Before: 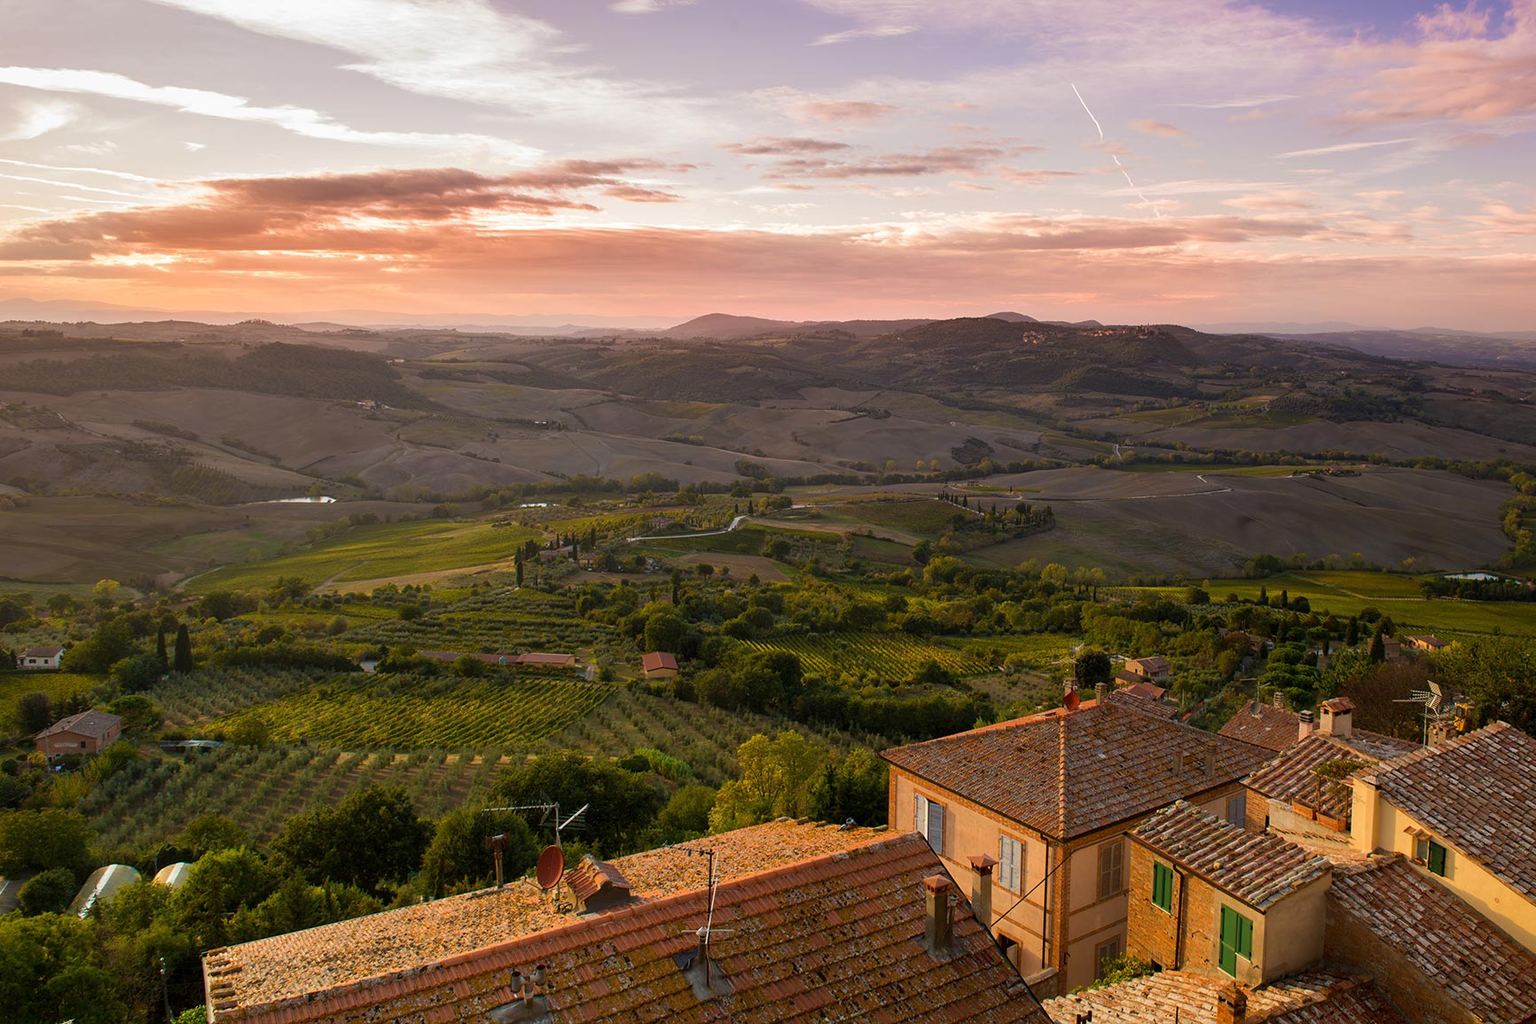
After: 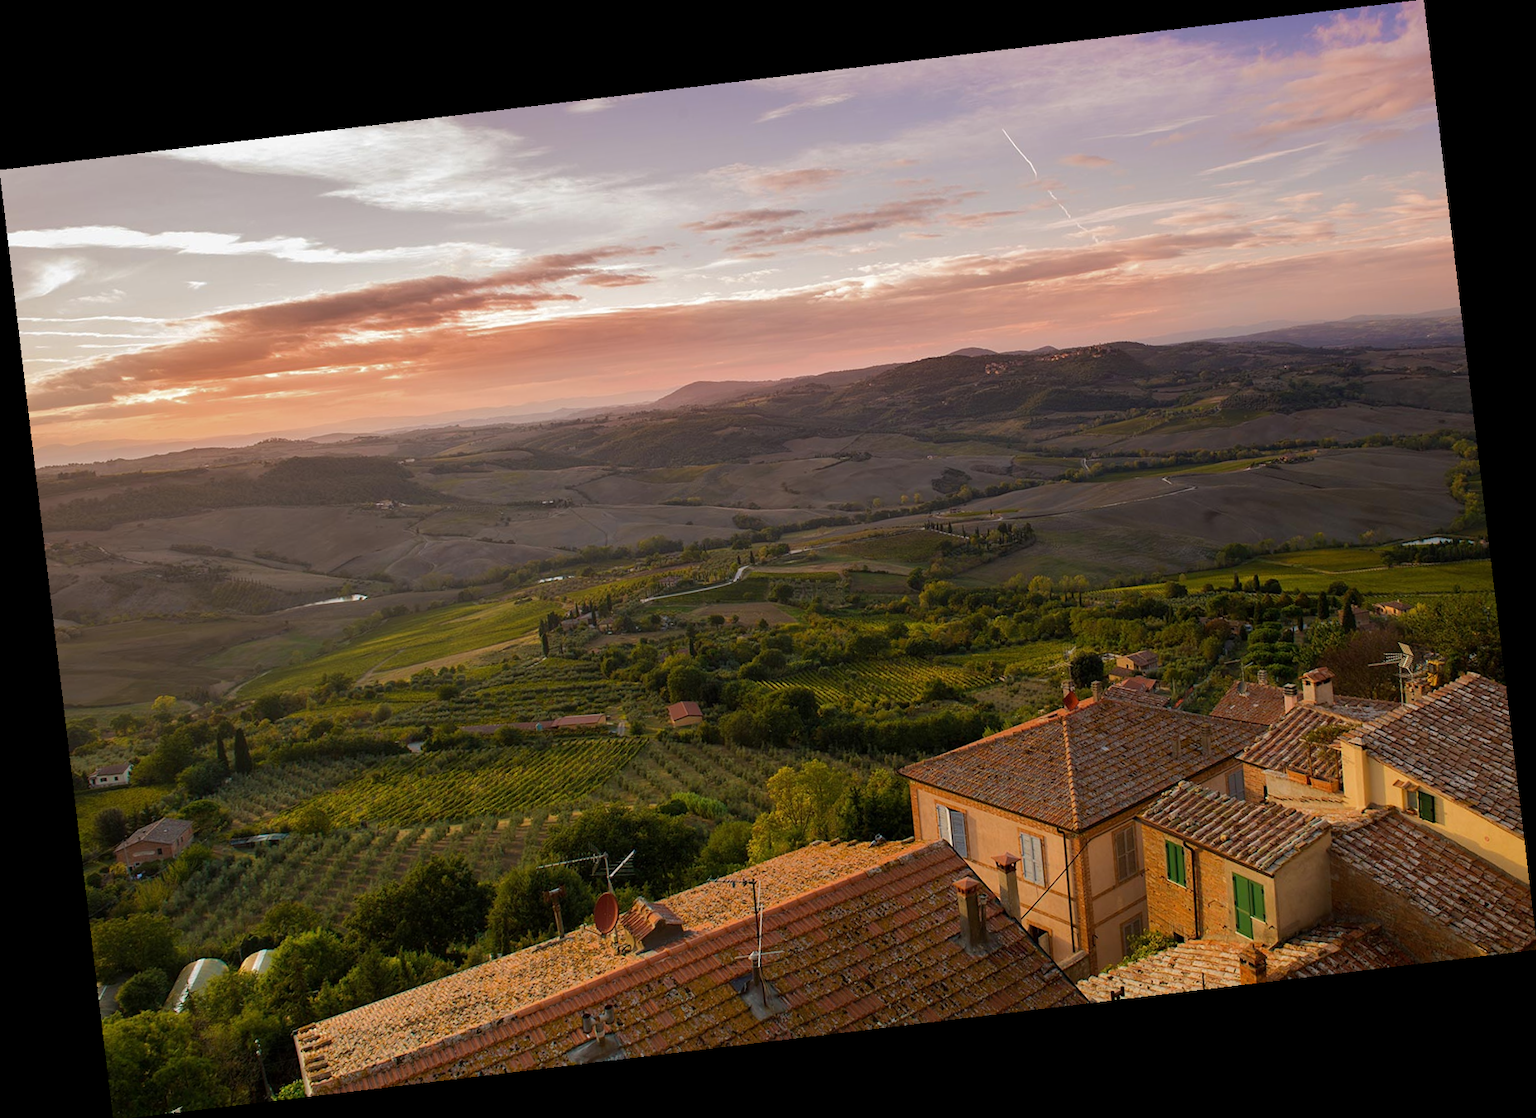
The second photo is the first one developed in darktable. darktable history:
rgb curve: curves: ch0 [(0, 0) (0.175, 0.154) (0.785, 0.663) (1, 1)]
rotate and perspective: rotation -6.83°, automatic cropping off
